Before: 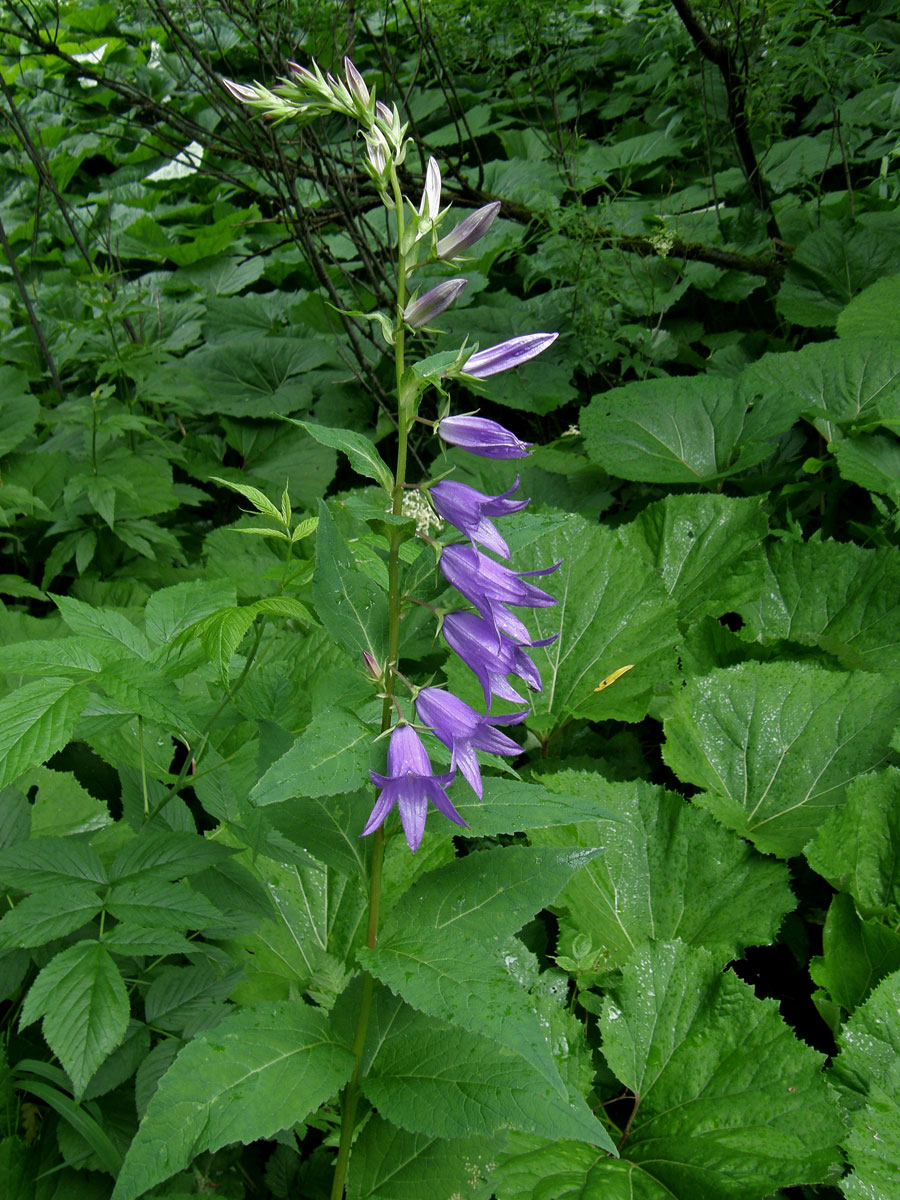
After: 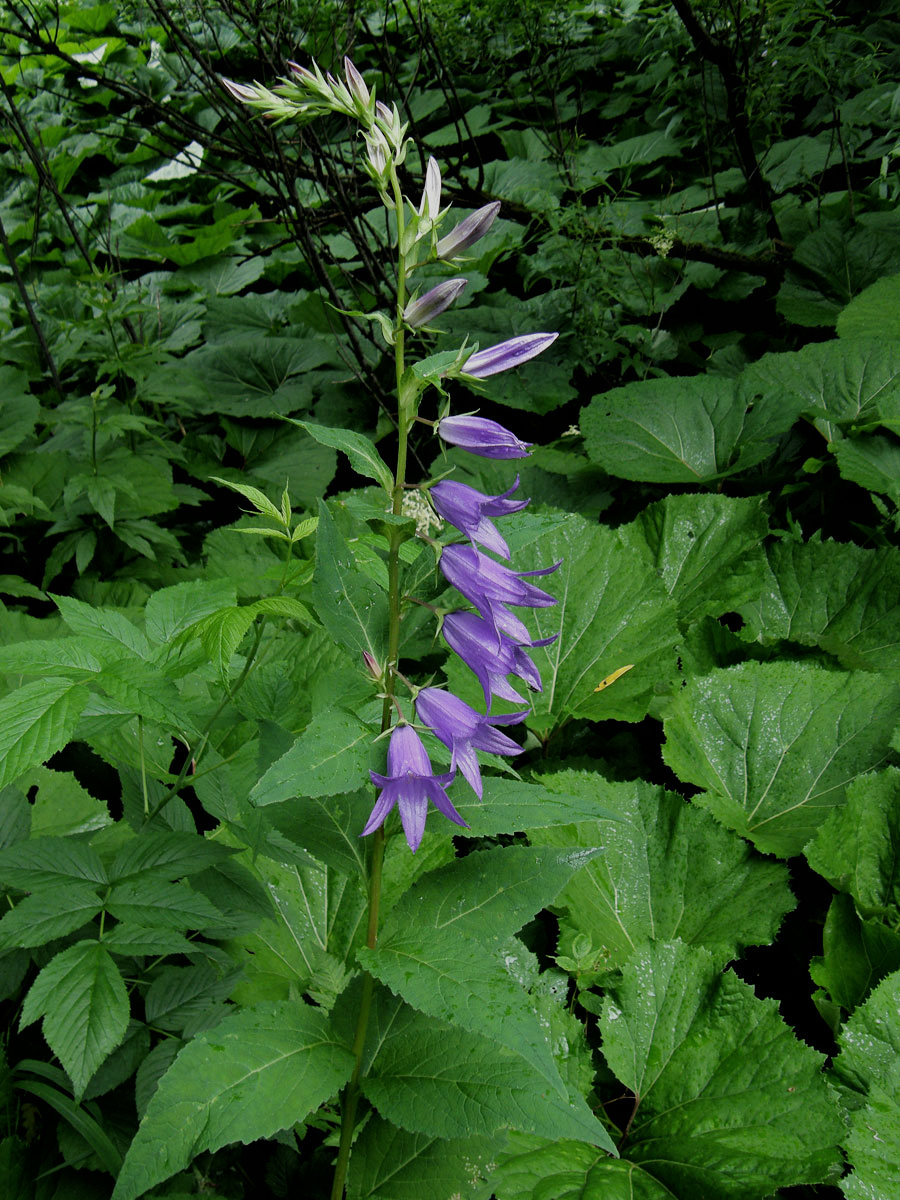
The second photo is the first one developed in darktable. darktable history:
tone equalizer: -8 EV -0.407 EV, -7 EV -0.386 EV, -6 EV -0.3 EV, -5 EV -0.214 EV, -3 EV 0.254 EV, -2 EV 0.31 EV, -1 EV 0.409 EV, +0 EV 0.398 EV, mask exposure compensation -0.507 EV
exposure: exposure -0.355 EV, compensate exposure bias true, compensate highlight preservation false
filmic rgb: black relative exposure -7.65 EV, white relative exposure 4.56 EV, hardness 3.61, contrast 1.057
